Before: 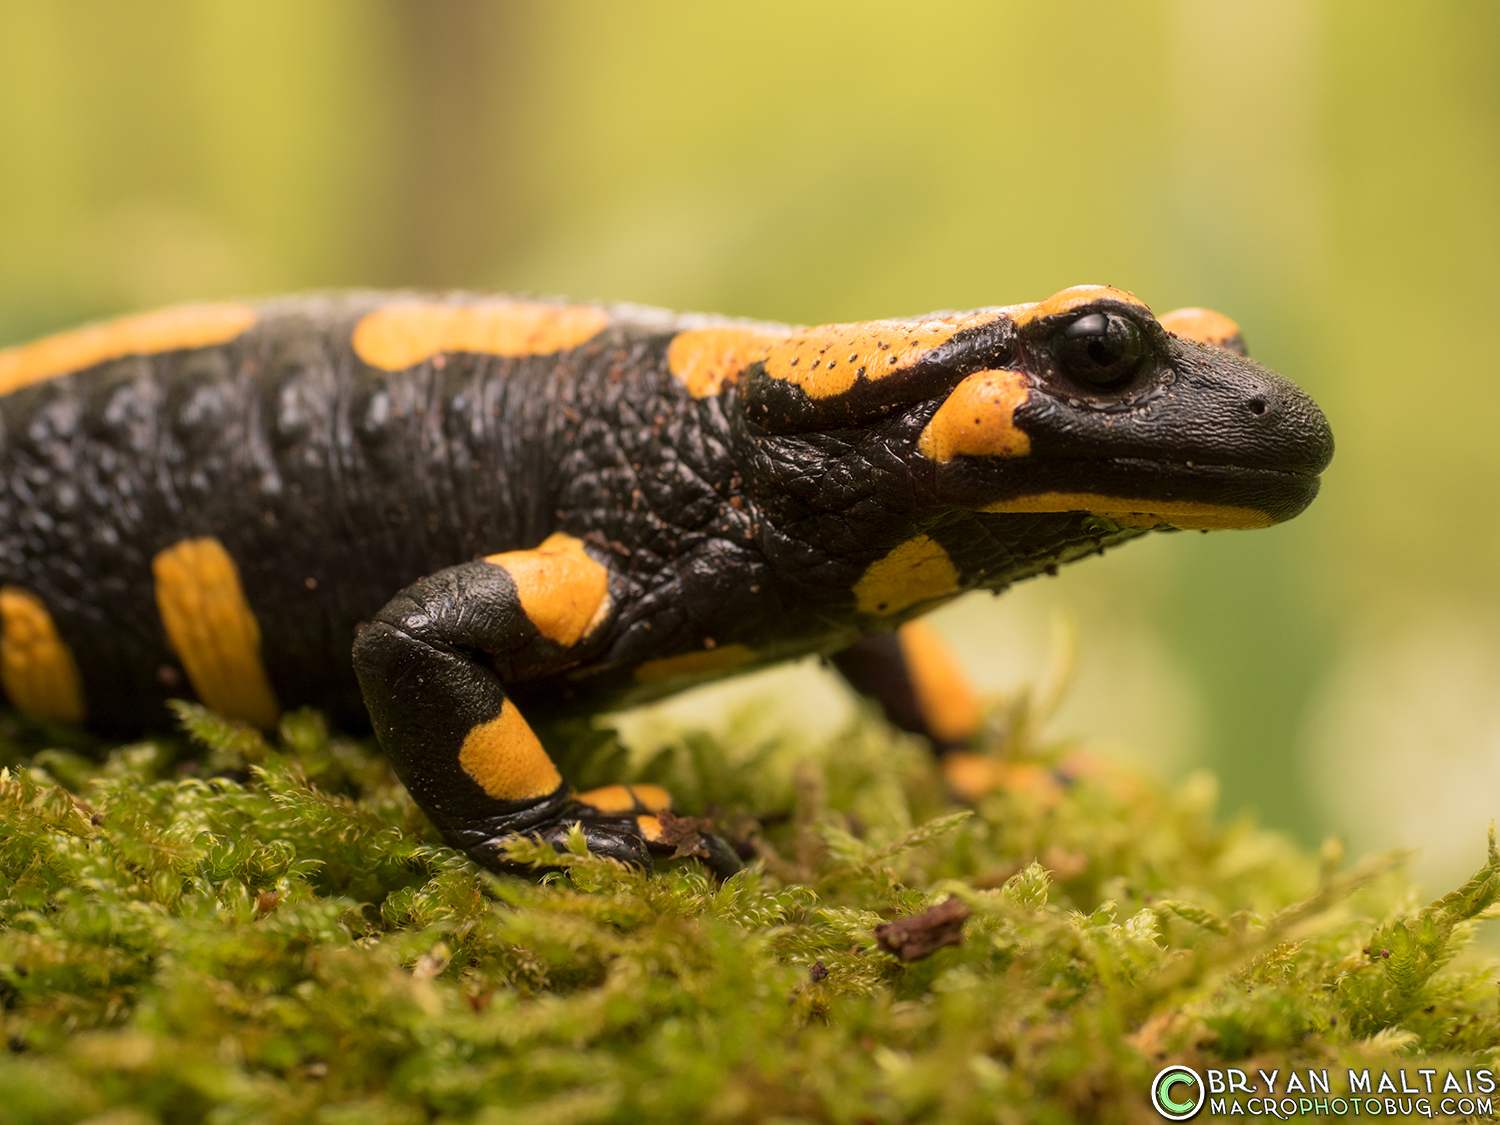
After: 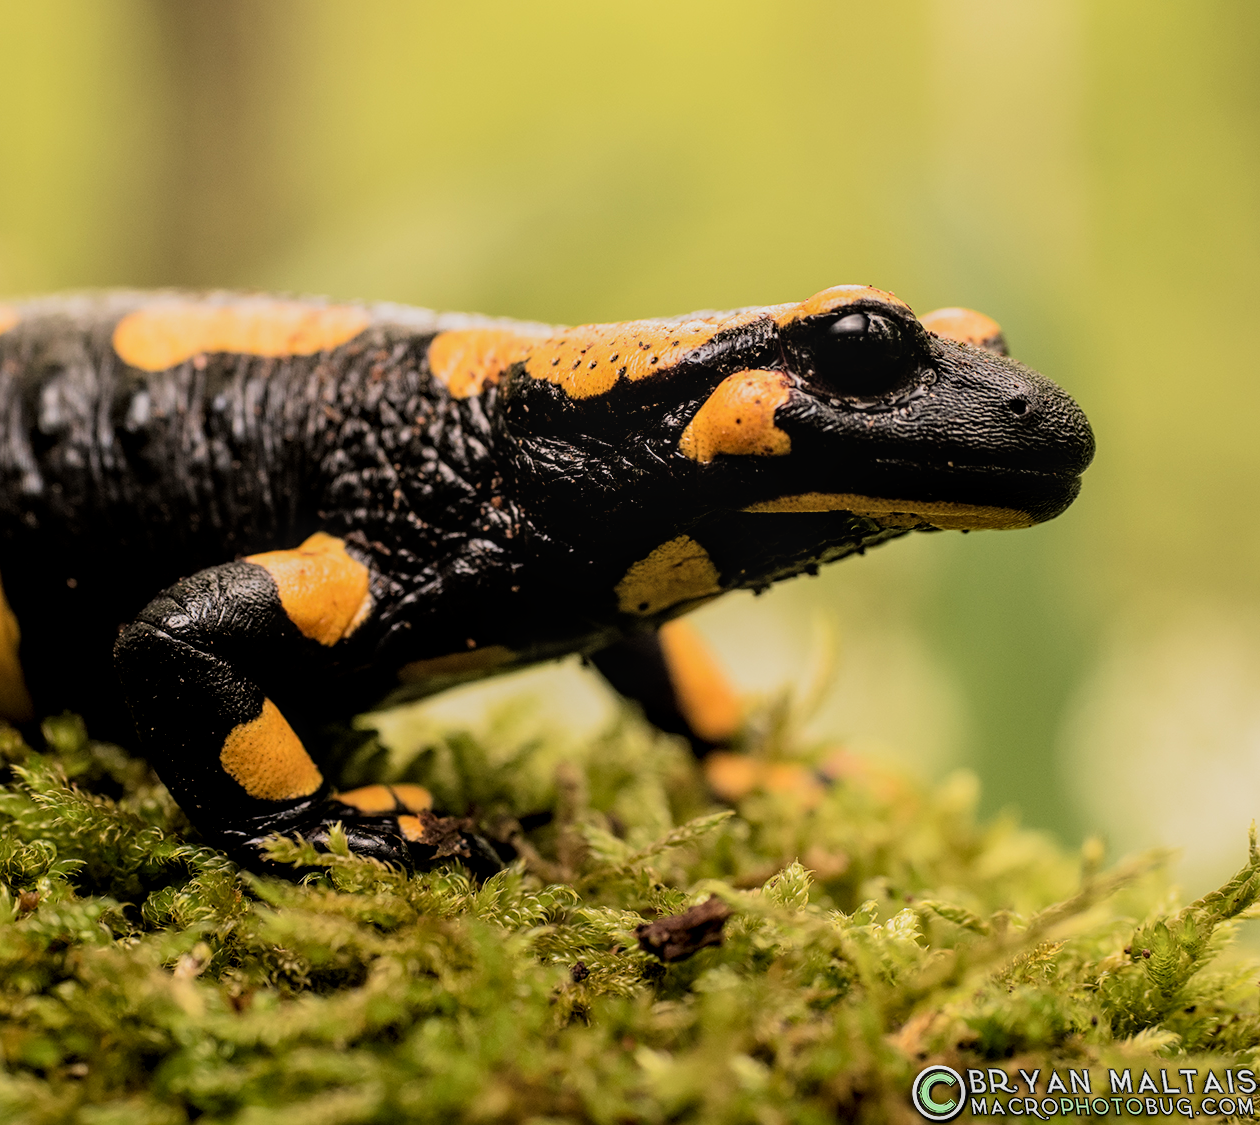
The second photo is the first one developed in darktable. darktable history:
sharpen: amount 0.202
local contrast: on, module defaults
crop: left 15.955%
tone equalizer: smoothing diameter 24.85%, edges refinement/feathering 14.61, preserve details guided filter
filmic rgb: black relative exposure -5.13 EV, white relative exposure 3.95 EV, threshold 5.96 EV, hardness 2.88, contrast 1.407, highlights saturation mix -29.05%, enable highlight reconstruction true
